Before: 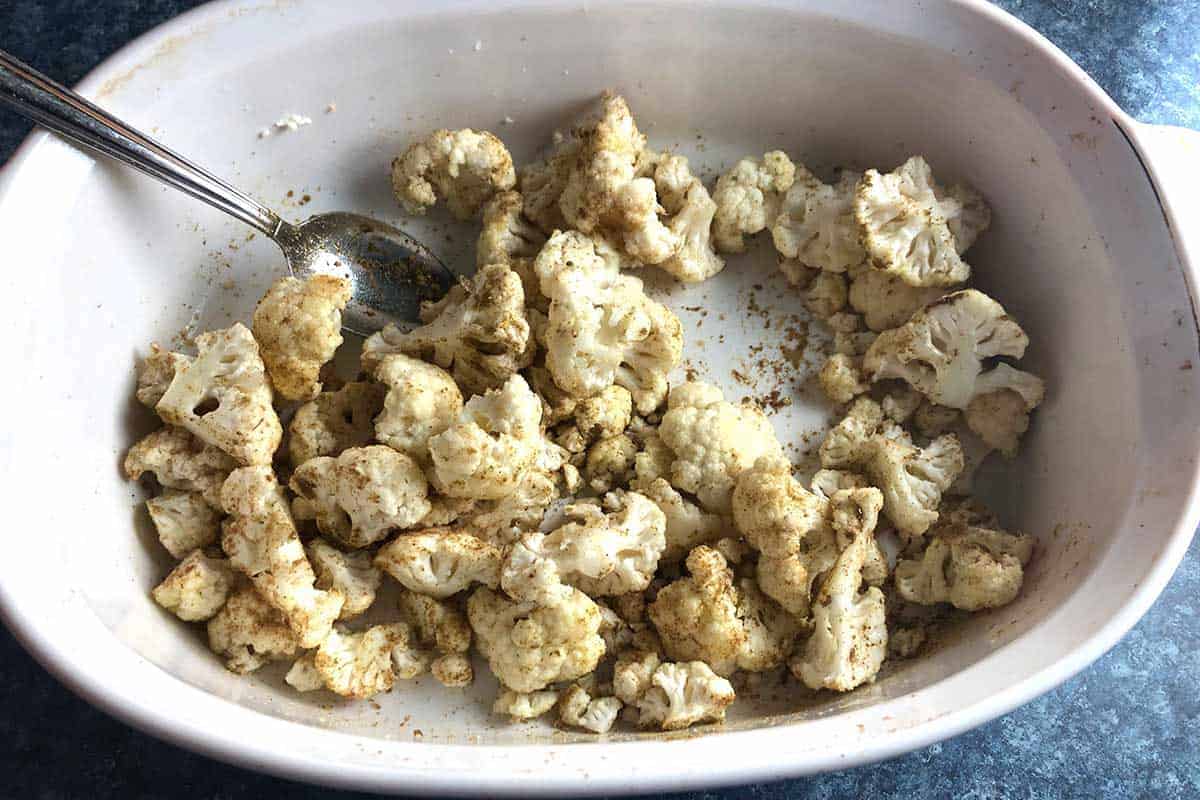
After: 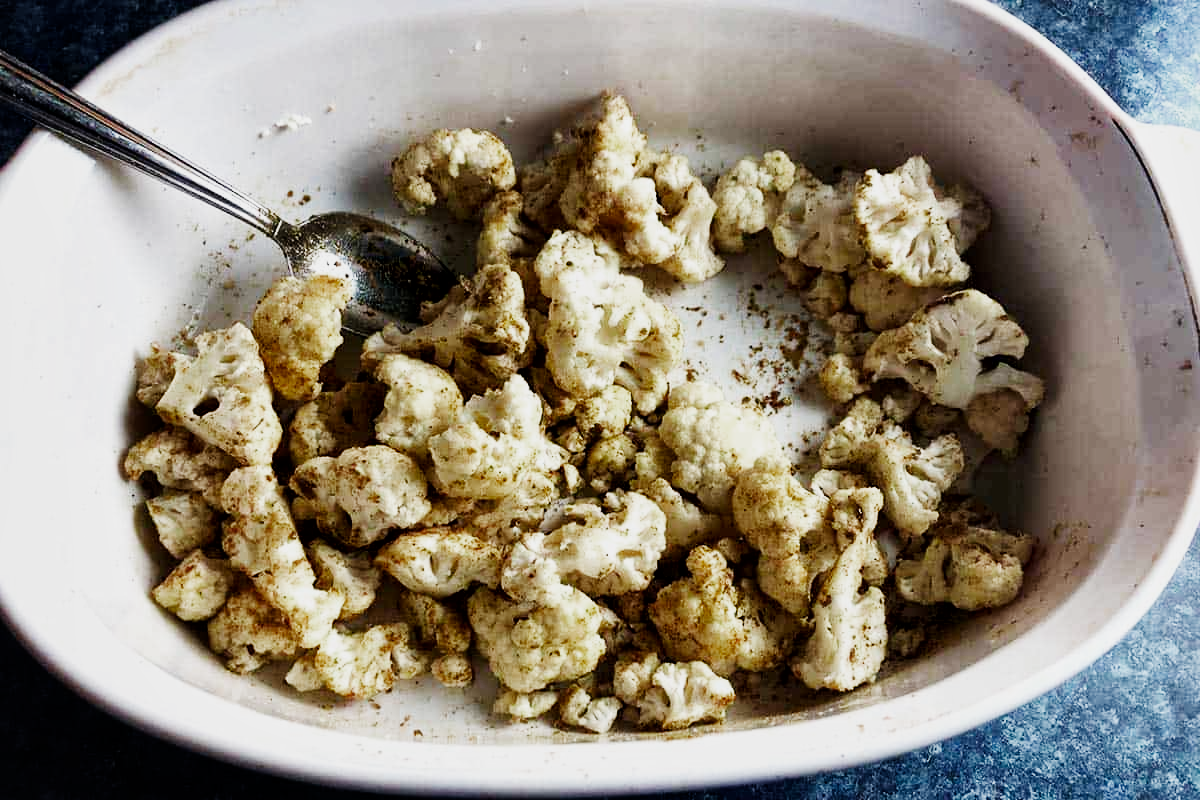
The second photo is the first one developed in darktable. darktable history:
local contrast: mode bilateral grid, contrast 20, coarseness 50, detail 132%, midtone range 0.2
sigmoid: contrast 2, skew -0.2, preserve hue 0%, red attenuation 0.1, red rotation 0.035, green attenuation 0.1, green rotation -0.017, blue attenuation 0.15, blue rotation -0.052, base primaries Rec2020
color zones: curves: ch0 [(0, 0.425) (0.143, 0.422) (0.286, 0.42) (0.429, 0.419) (0.571, 0.419) (0.714, 0.42) (0.857, 0.422) (1, 0.425)]
